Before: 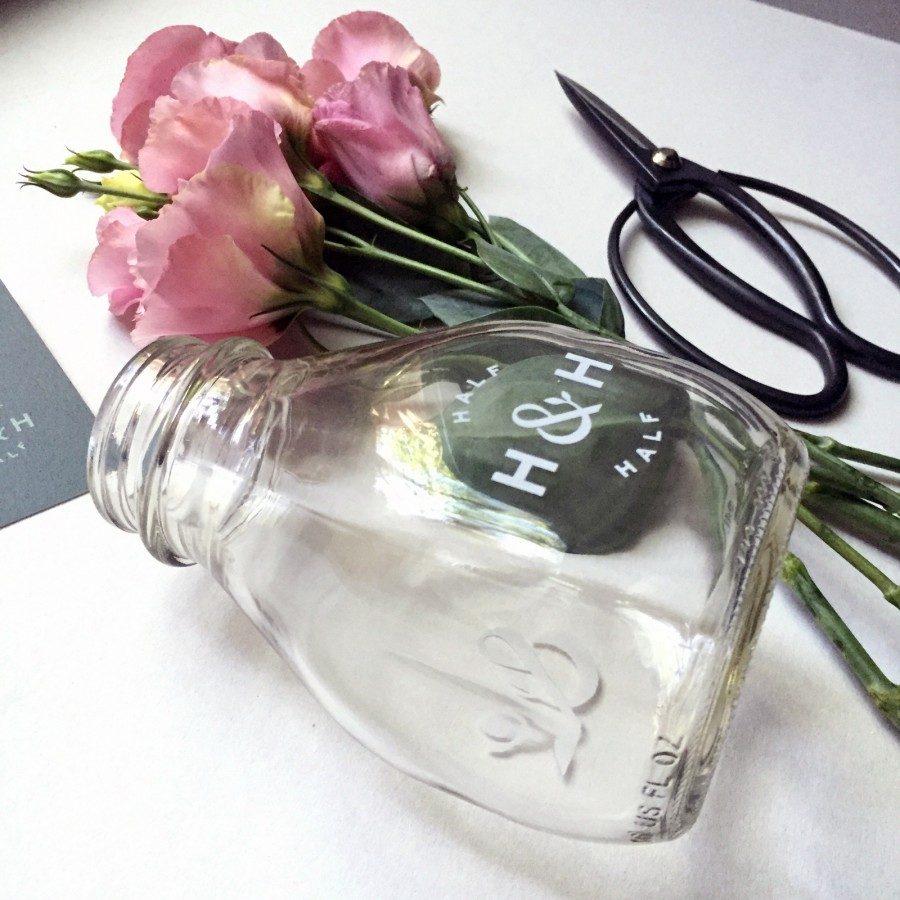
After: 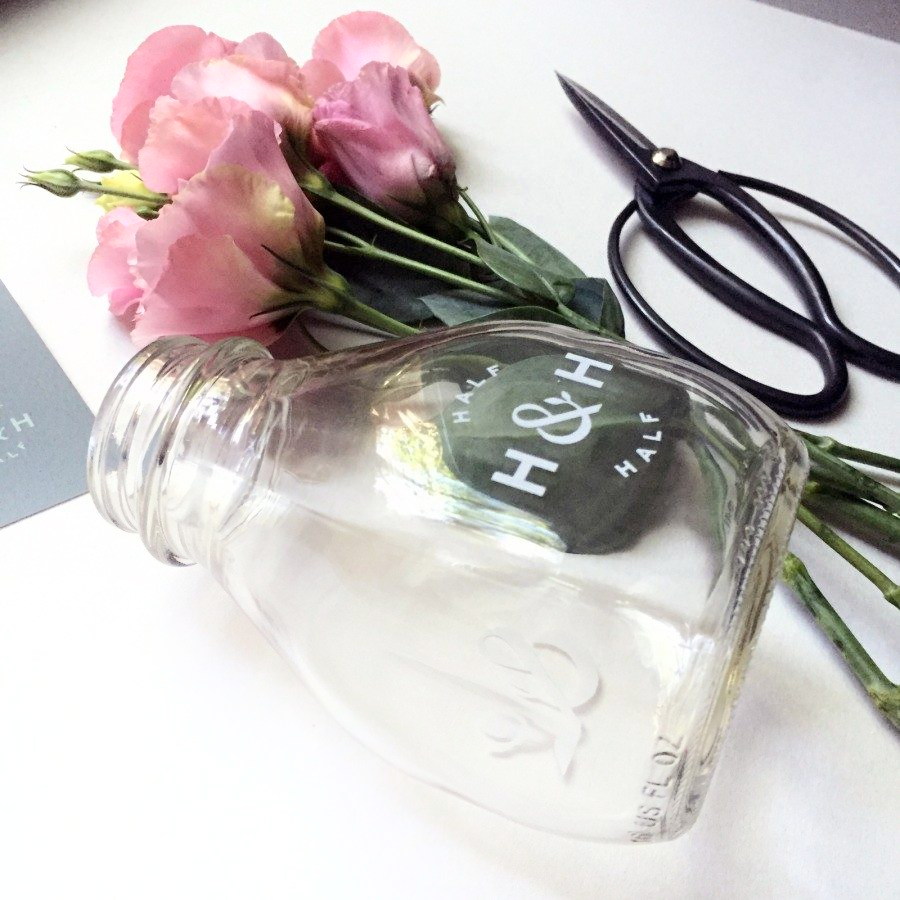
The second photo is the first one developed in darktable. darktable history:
shadows and highlights: shadows -40.97, highlights 64.54, soften with gaussian
